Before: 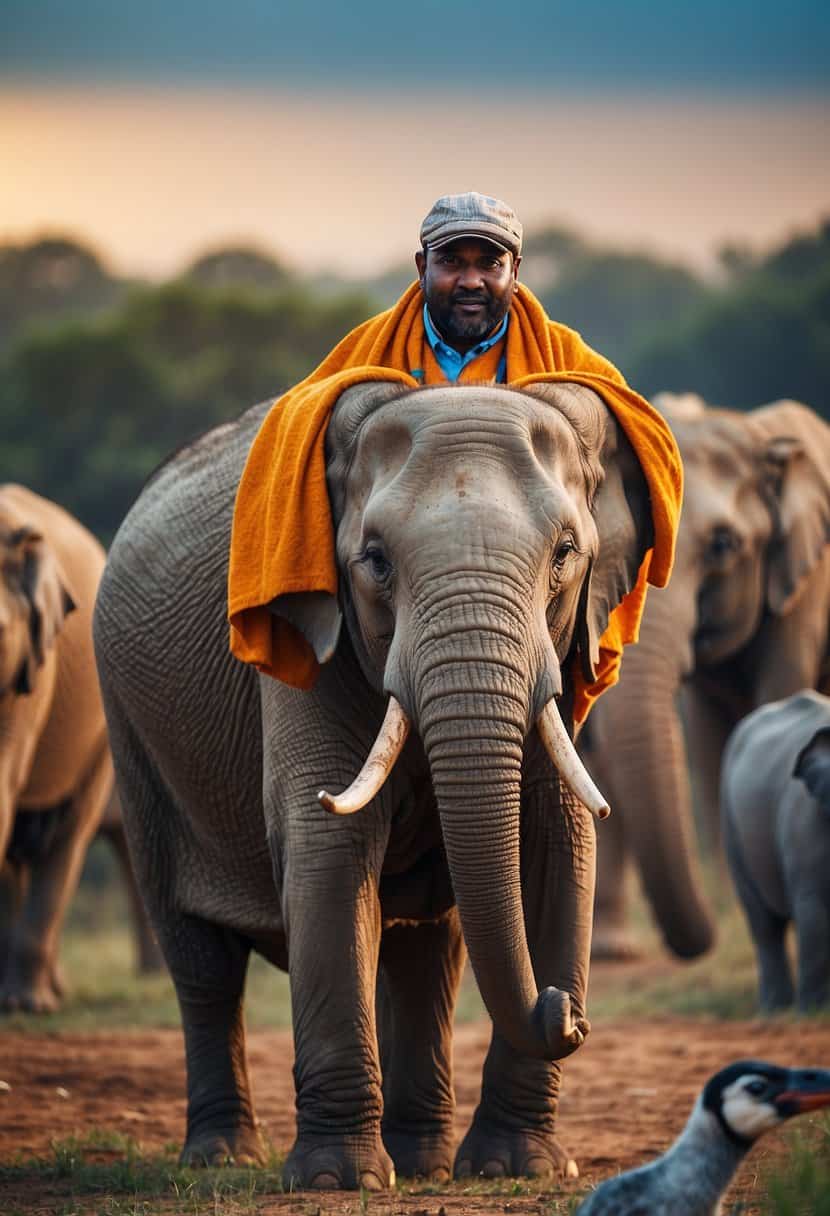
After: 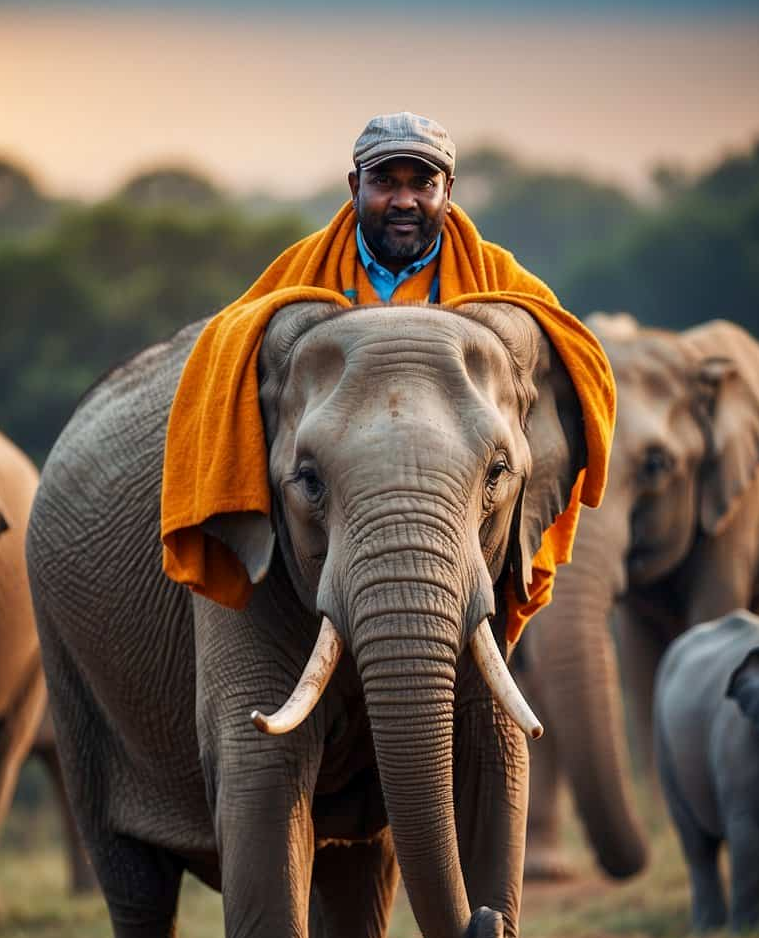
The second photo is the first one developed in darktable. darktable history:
crop: left 8.155%, top 6.611%, bottom 15.385%
exposure: black level correction 0.001, compensate highlight preservation false
